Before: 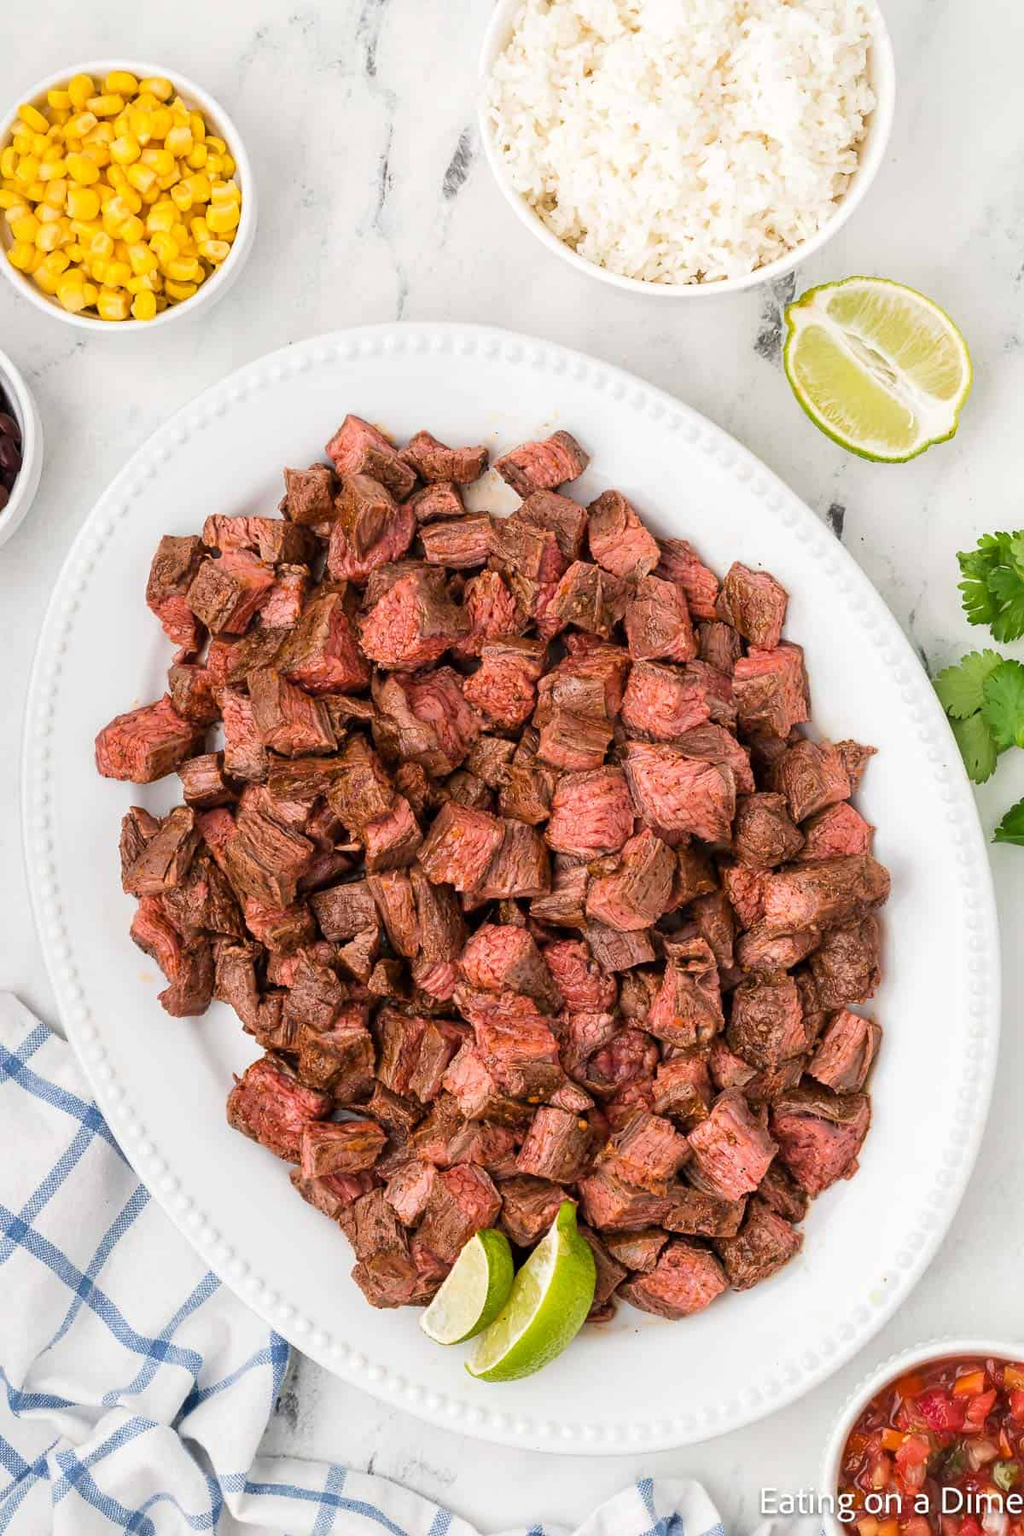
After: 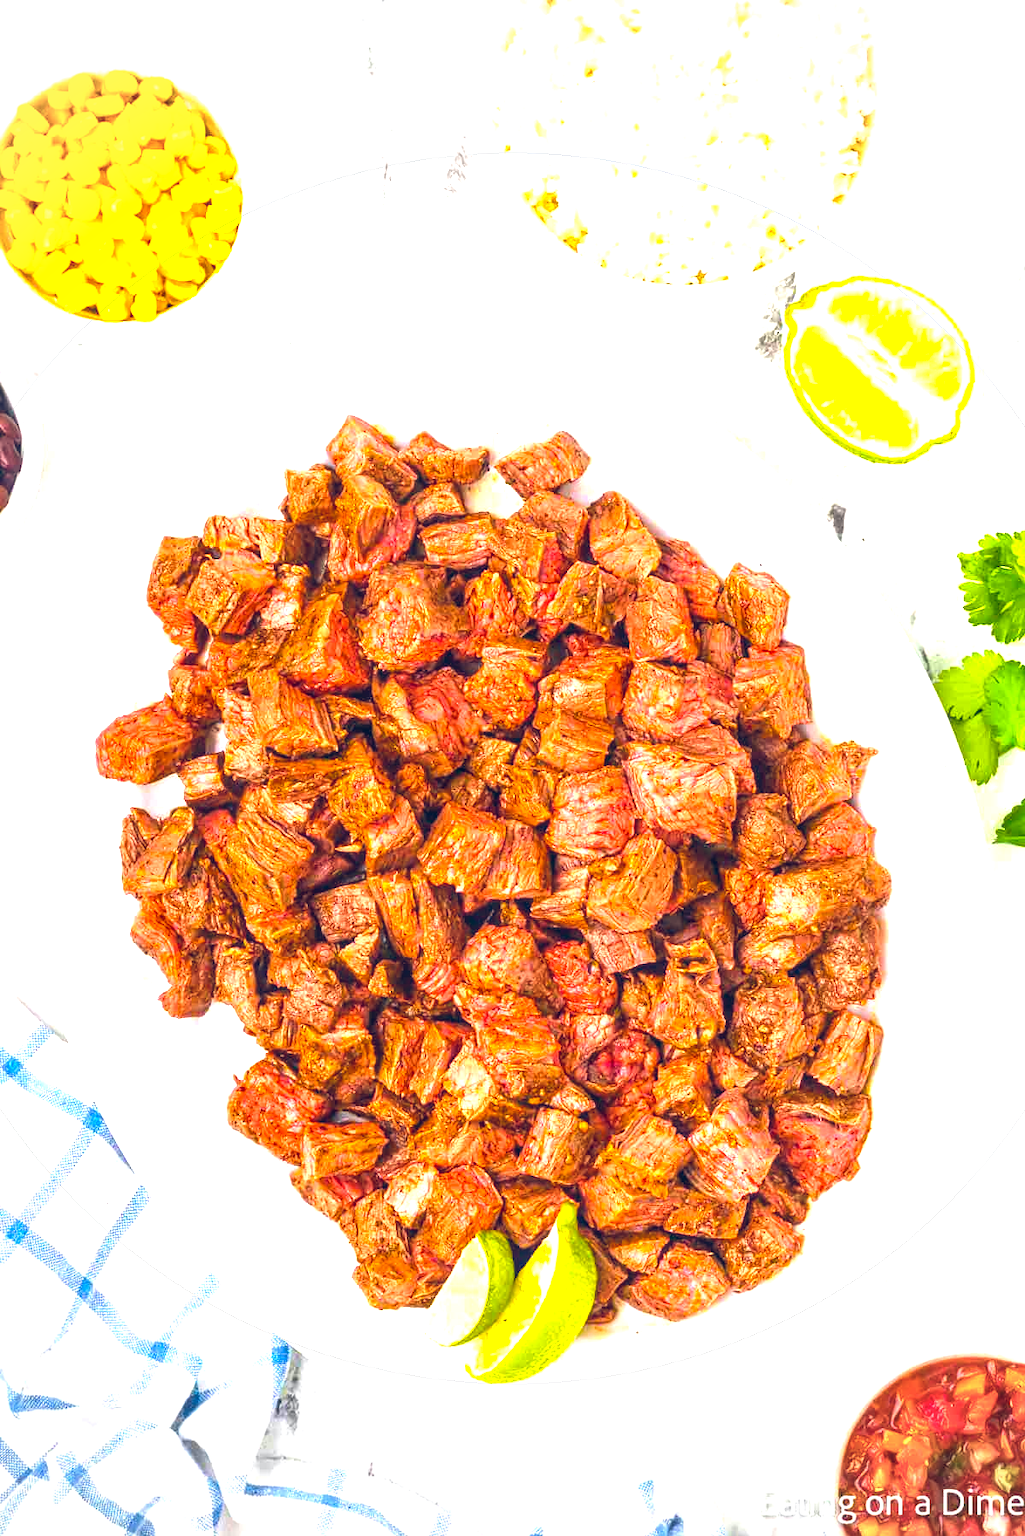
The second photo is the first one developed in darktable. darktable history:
crop: bottom 0.076%
exposure: black level correction 0, exposure 1.405 EV, compensate highlight preservation false
vignetting: fall-off radius 61.13%, unbound false
local contrast: on, module defaults
color balance rgb: shadows lift › chroma 0.736%, shadows lift › hue 111.78°, global offset › luminance 0.4%, global offset › chroma 0.212%, global offset › hue 254.49°, linear chroma grading › shadows -30.284%, linear chroma grading › global chroma 35.57%, perceptual saturation grading › global saturation 10.542%, global vibrance 44.759%
